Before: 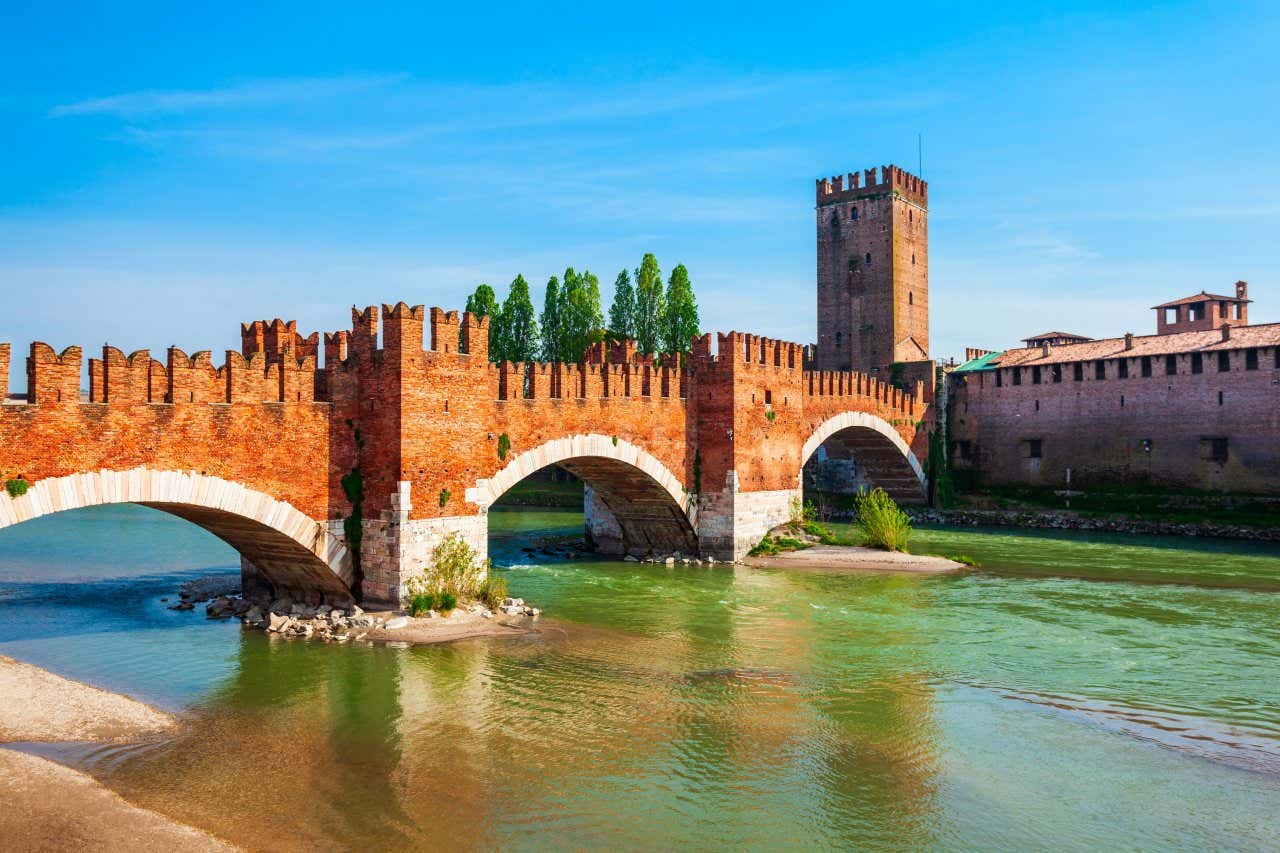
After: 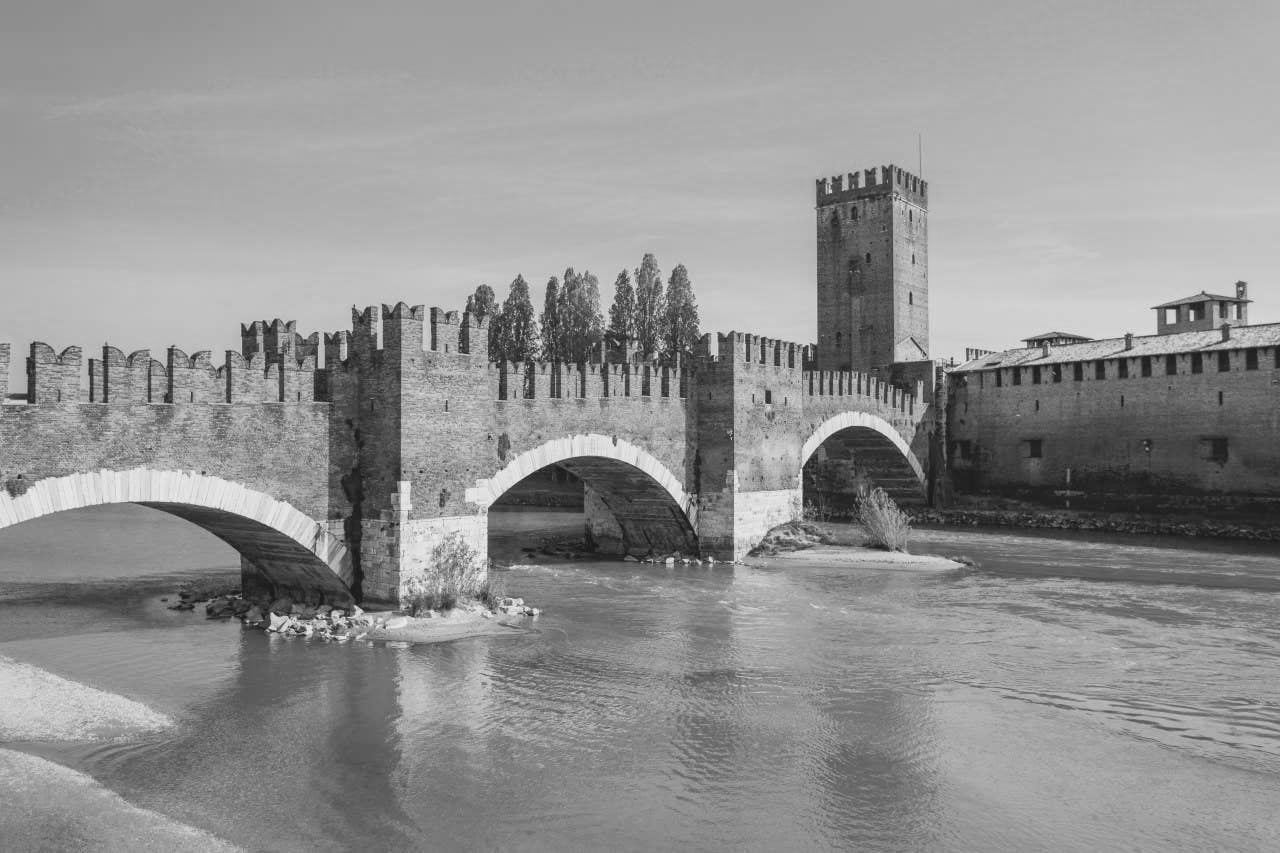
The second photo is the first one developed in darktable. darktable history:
monochrome: on, module defaults
contrast brightness saturation: contrast -0.15, brightness 0.05, saturation -0.12
